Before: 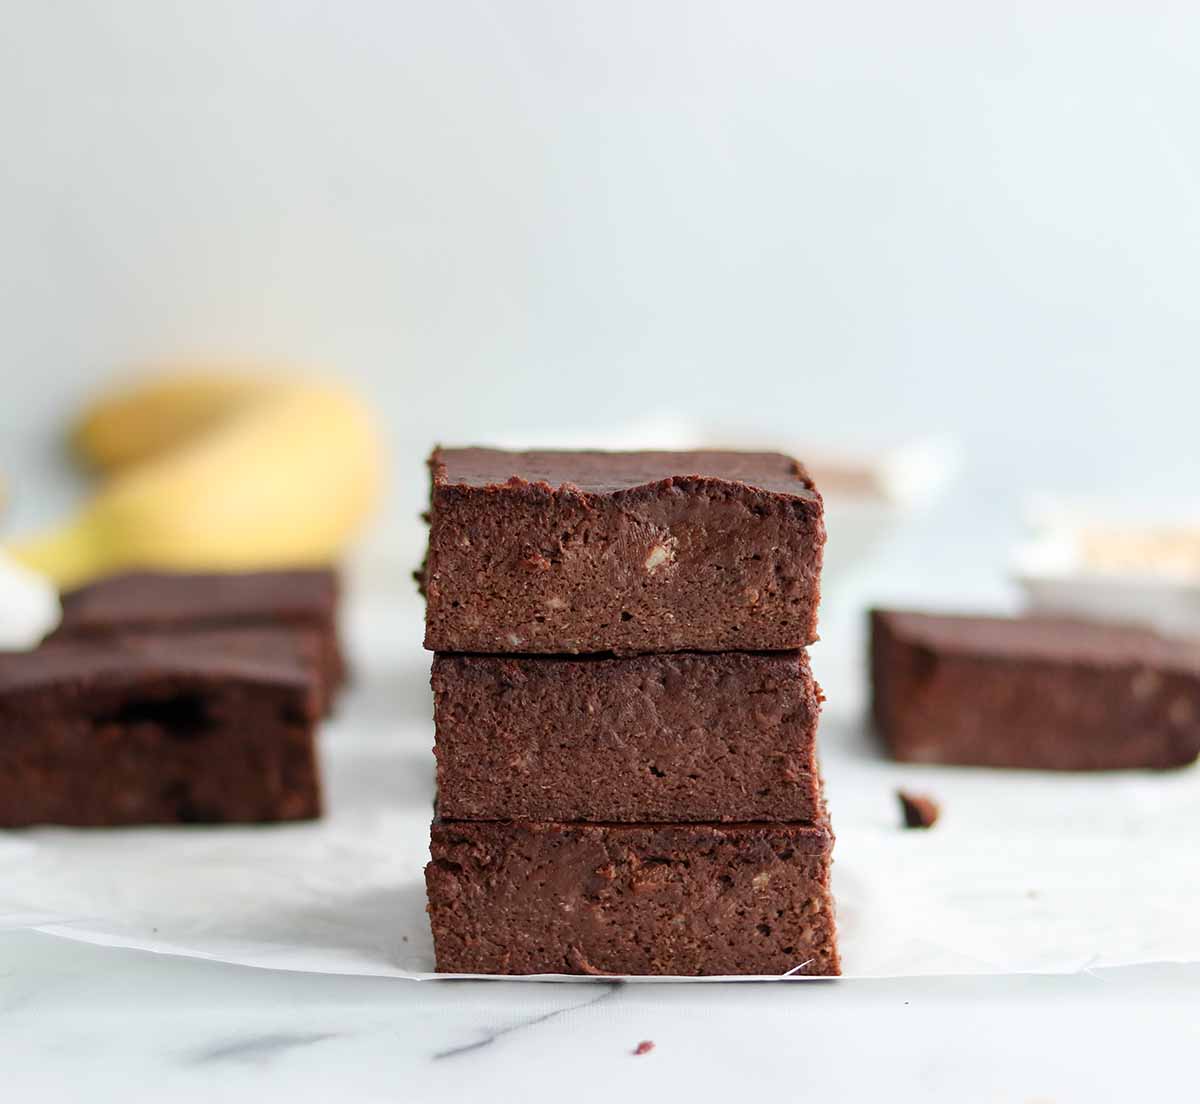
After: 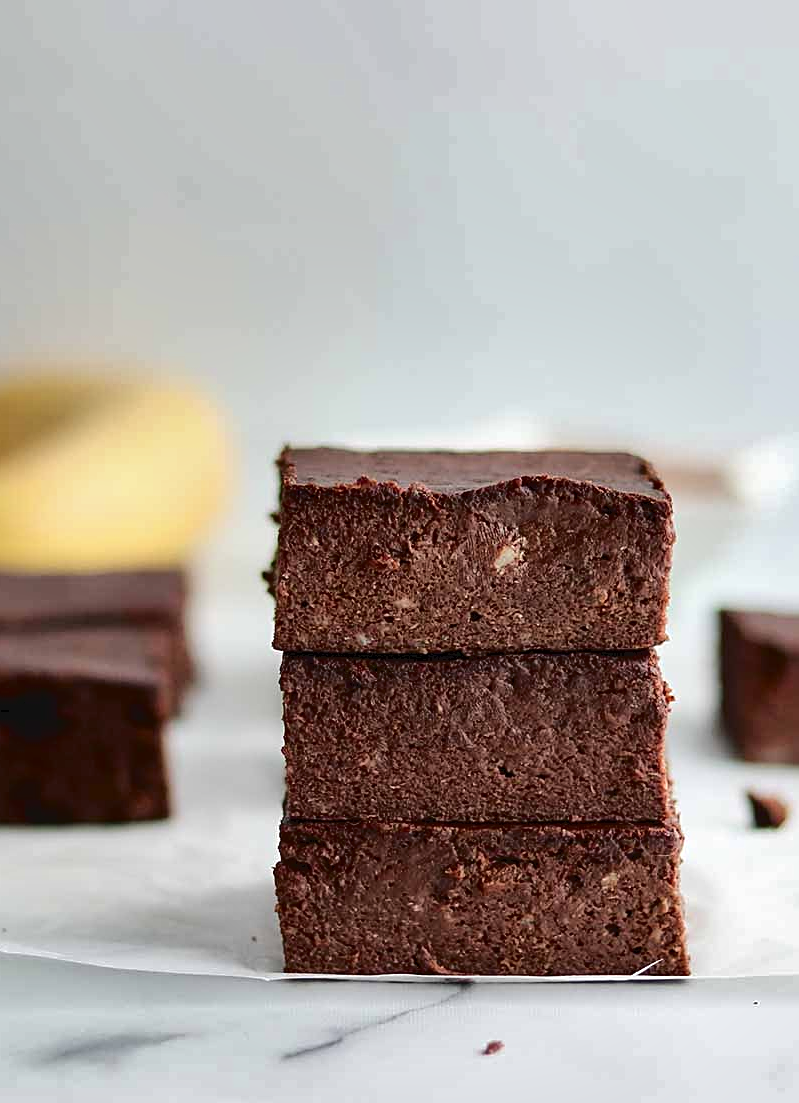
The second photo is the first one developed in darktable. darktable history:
crop and rotate: left 12.652%, right 20.731%
shadows and highlights: radius 109.11, shadows 23.26, highlights -58.47, highlights color adjustment 0.175%, low approximation 0.01, soften with gaussian
tone curve: curves: ch0 [(0, 0) (0.003, 0.048) (0.011, 0.048) (0.025, 0.048) (0.044, 0.049) (0.069, 0.048) (0.1, 0.052) (0.136, 0.071) (0.177, 0.109) (0.224, 0.157) (0.277, 0.233) (0.335, 0.32) (0.399, 0.404) (0.468, 0.496) (0.543, 0.582) (0.623, 0.653) (0.709, 0.738) (0.801, 0.811) (0.898, 0.895) (1, 1)], color space Lab, independent channels, preserve colors none
sharpen: on, module defaults
